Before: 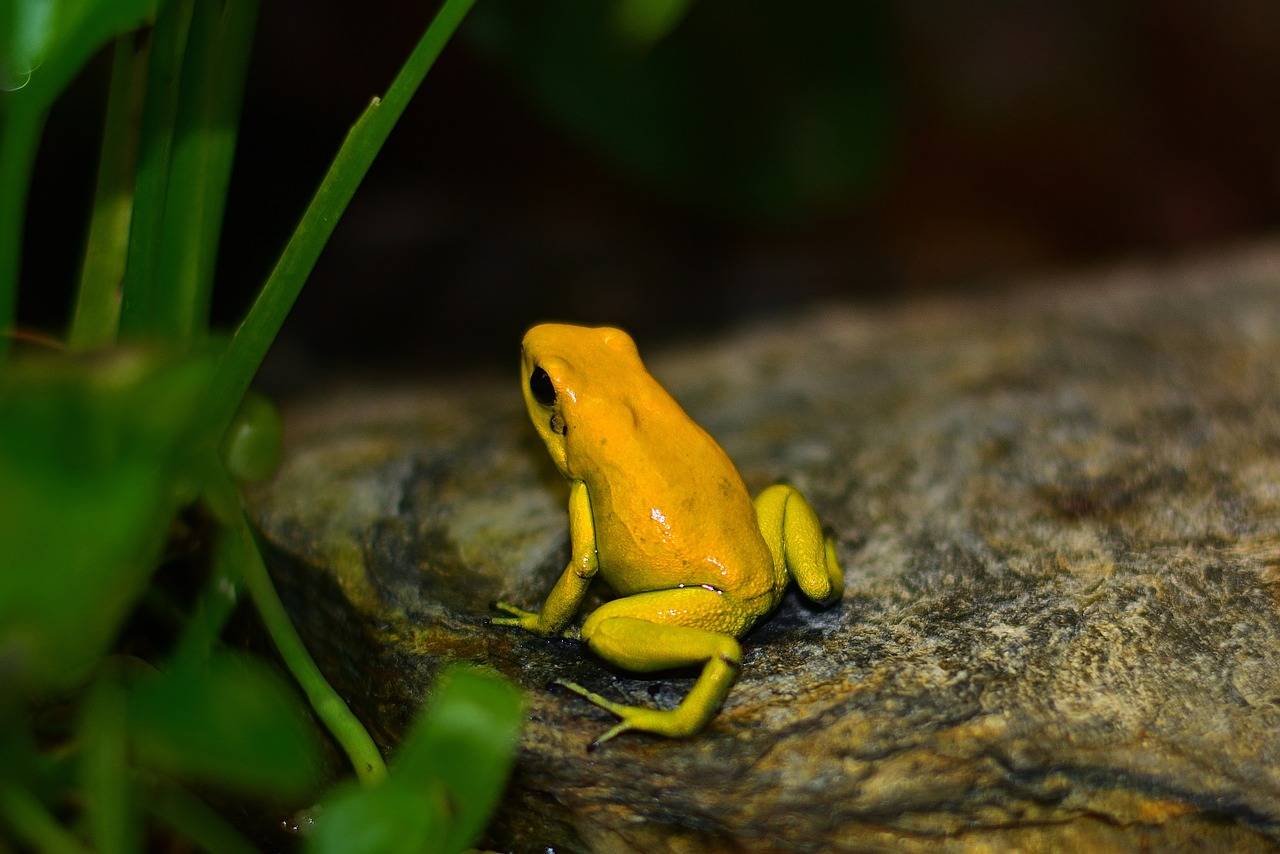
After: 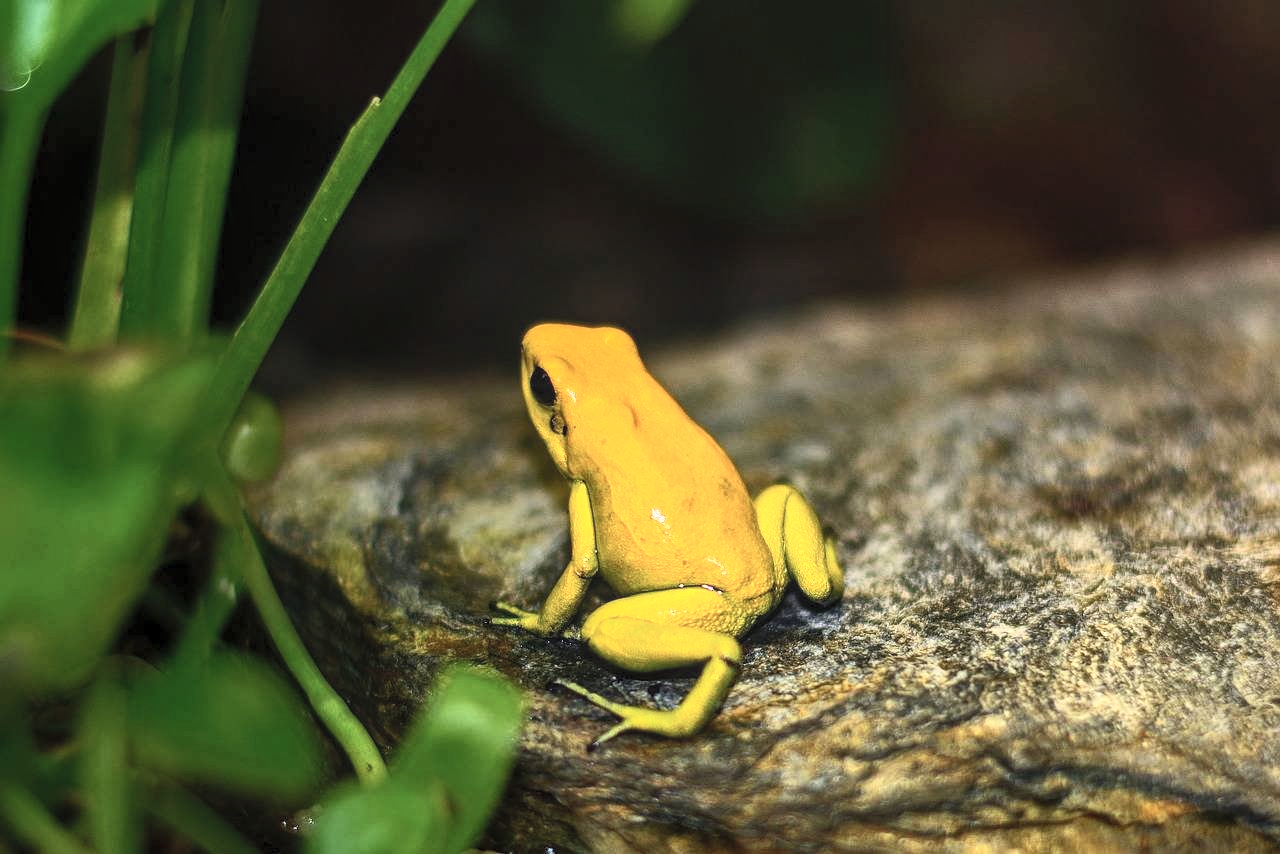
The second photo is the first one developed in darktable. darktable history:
contrast brightness saturation: contrast 0.392, brightness 0.531
local contrast: on, module defaults
